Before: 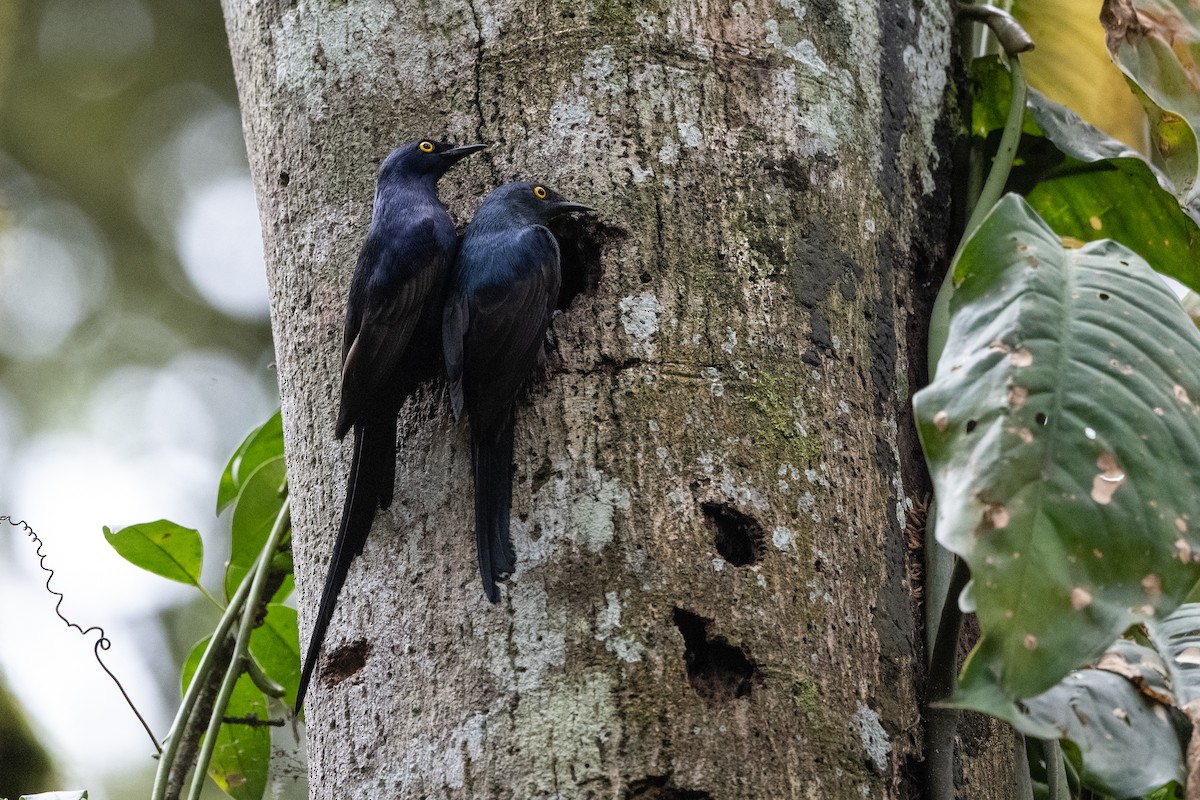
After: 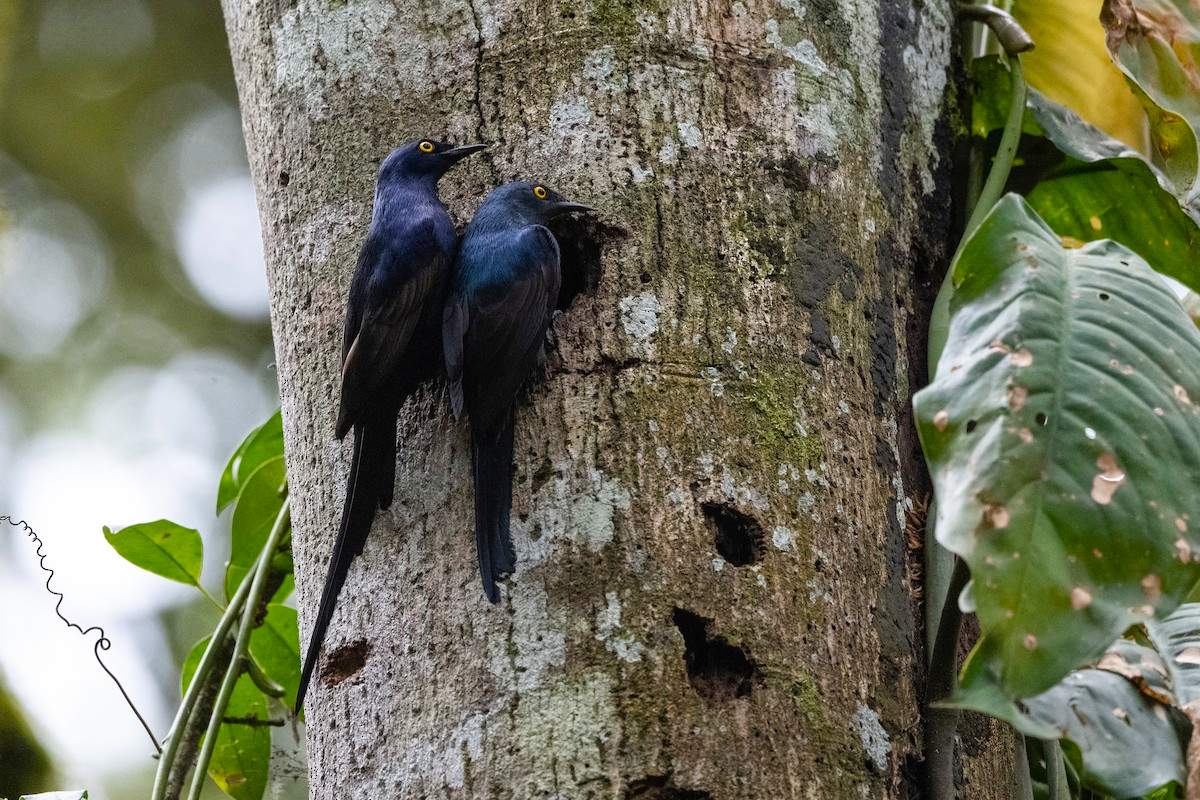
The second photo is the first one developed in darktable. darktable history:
color balance rgb: perceptual saturation grading › global saturation 9.206%, perceptual saturation grading › highlights -12.914%, perceptual saturation grading › mid-tones 14.724%, perceptual saturation grading › shadows 22.792%, global vibrance 20%
